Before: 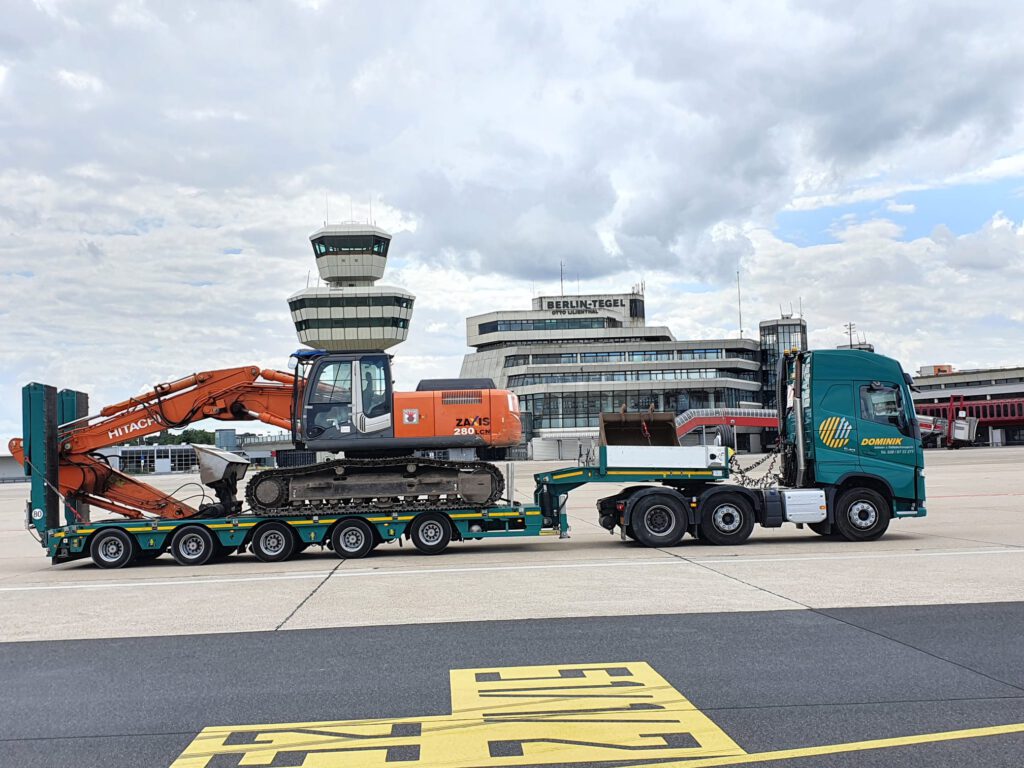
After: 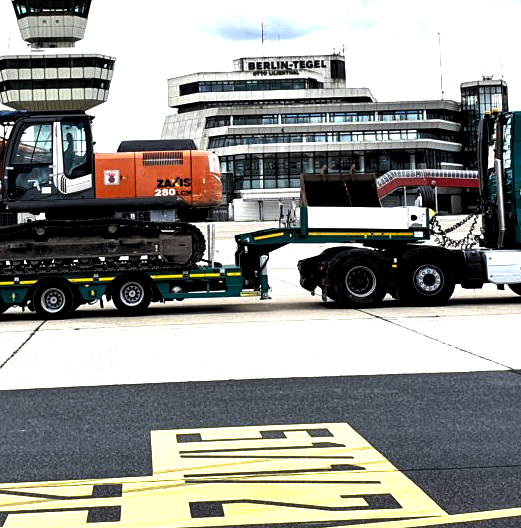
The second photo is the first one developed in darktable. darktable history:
crop and rotate: left 29.237%, top 31.152%, right 19.807%
exposure: black level correction 0.001, exposure 0.5 EV, compensate exposure bias true, compensate highlight preservation false
white balance: emerald 1
levels: levels [0.129, 0.519, 0.867]
contrast brightness saturation: brightness -0.2, saturation 0.08
